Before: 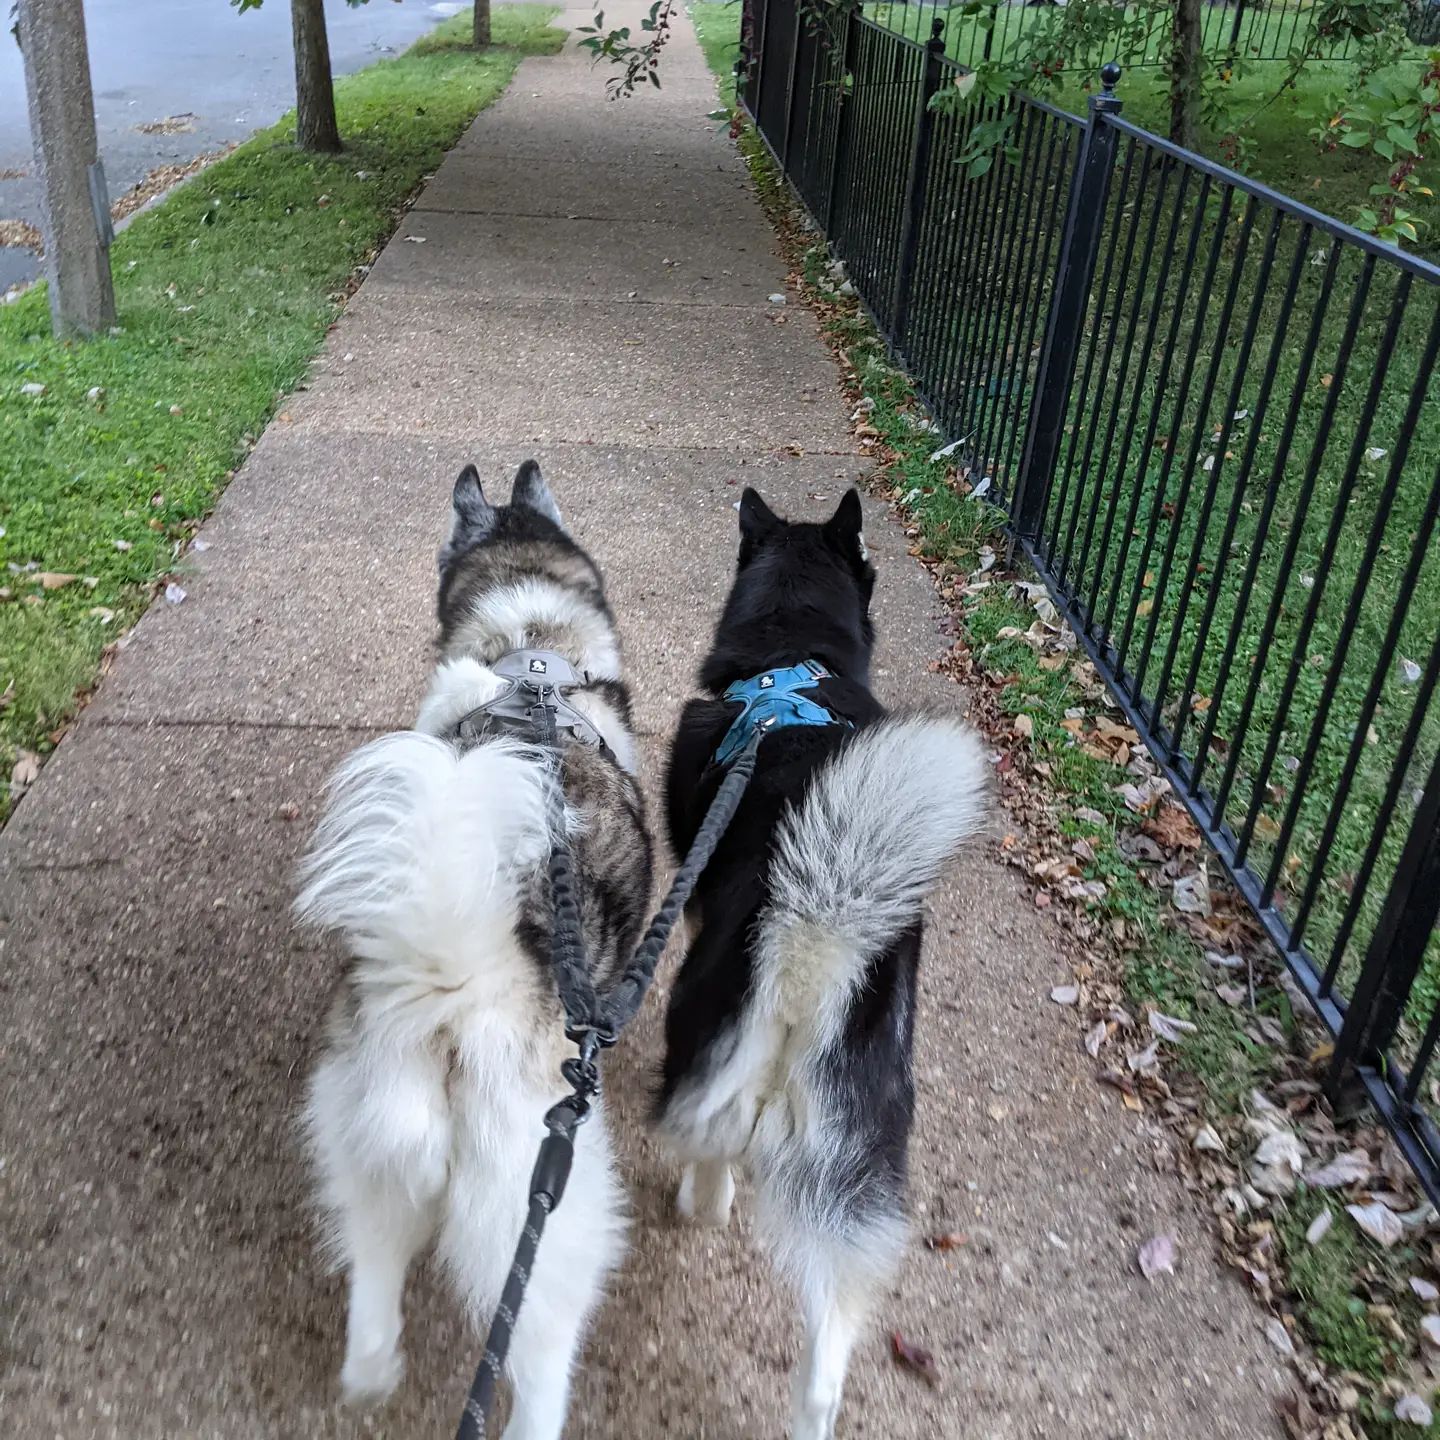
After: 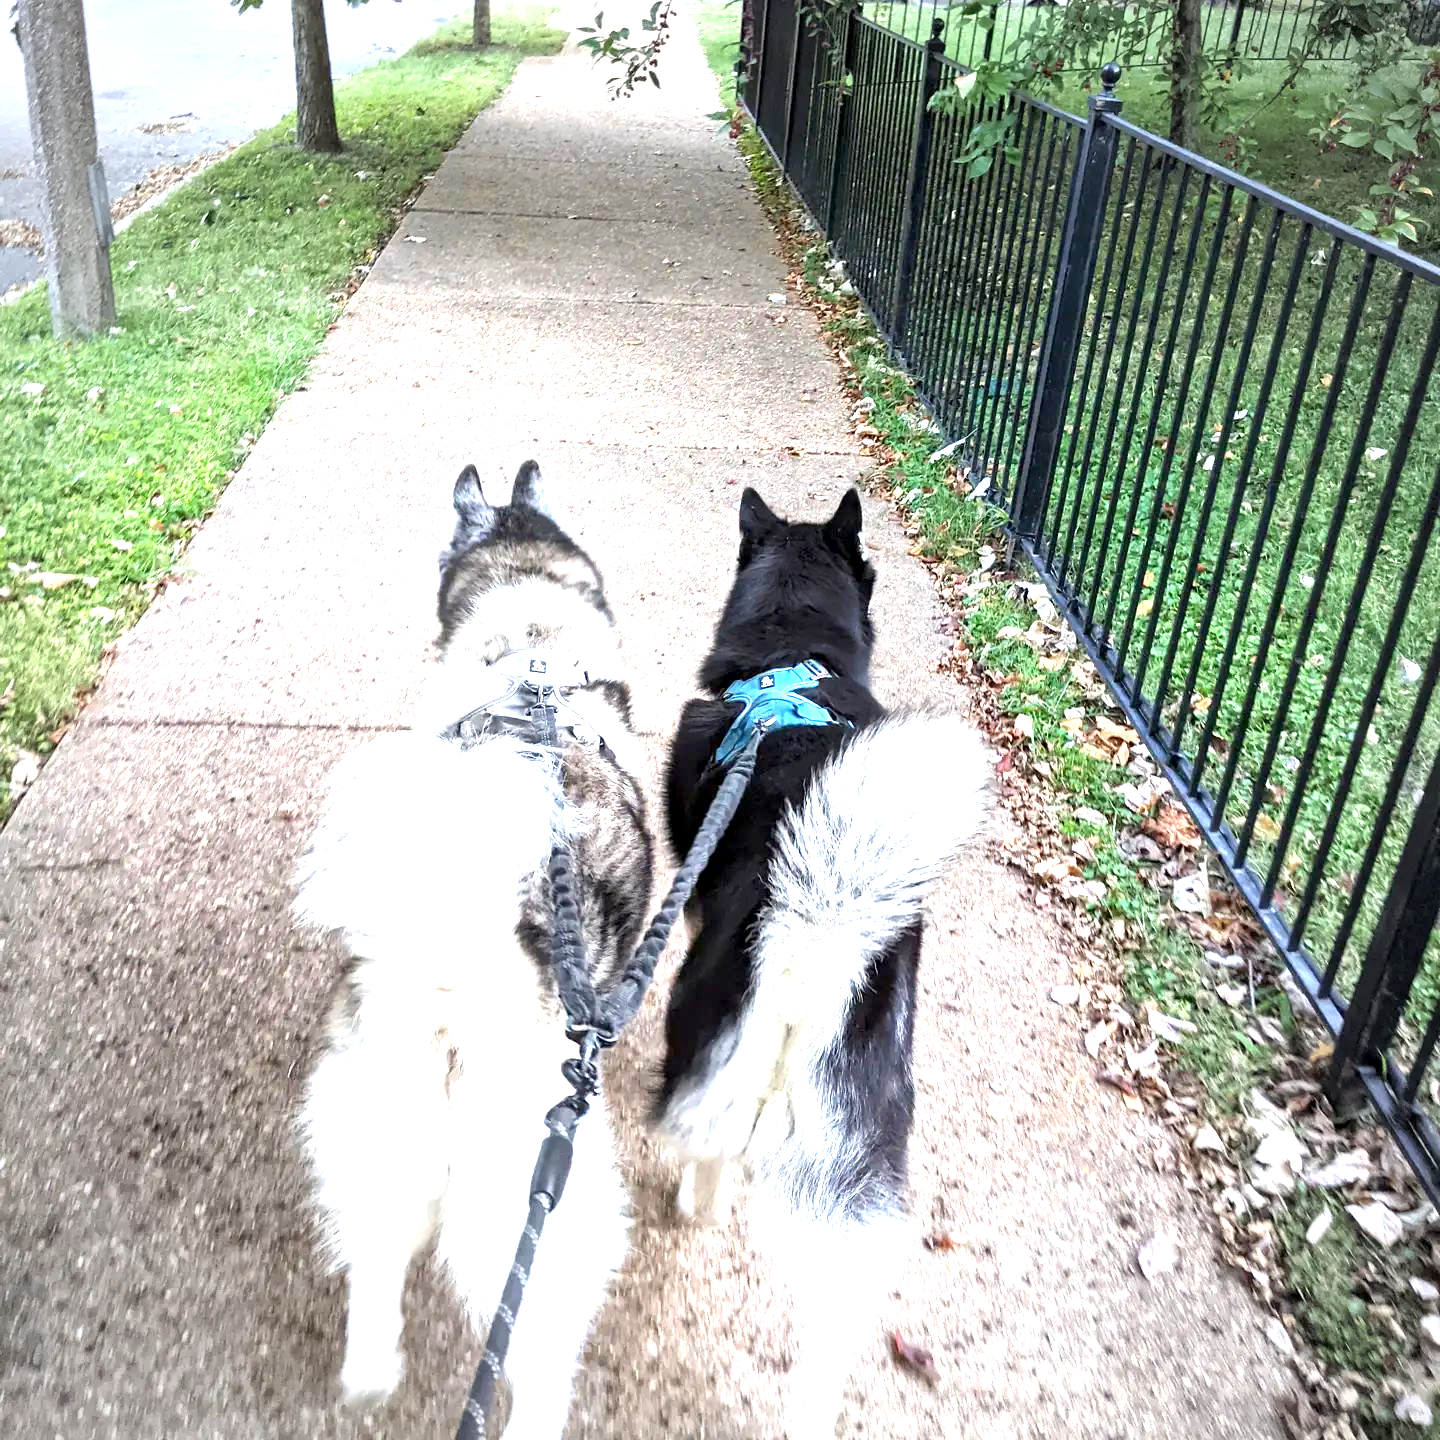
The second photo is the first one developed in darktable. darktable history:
vignetting: on, module defaults
exposure: black level correction 0.001, exposure 1.84 EV, compensate highlight preservation false
